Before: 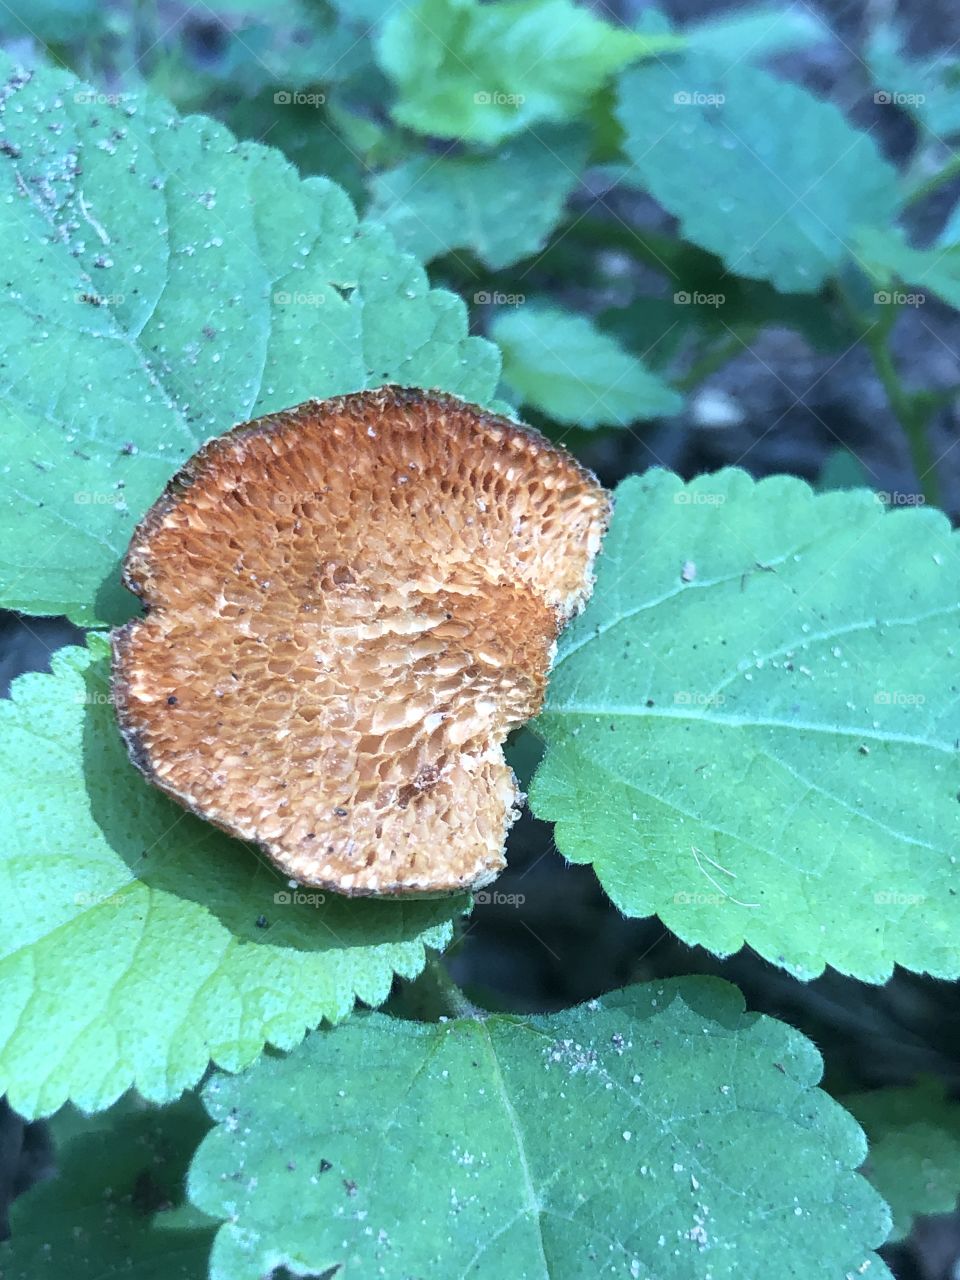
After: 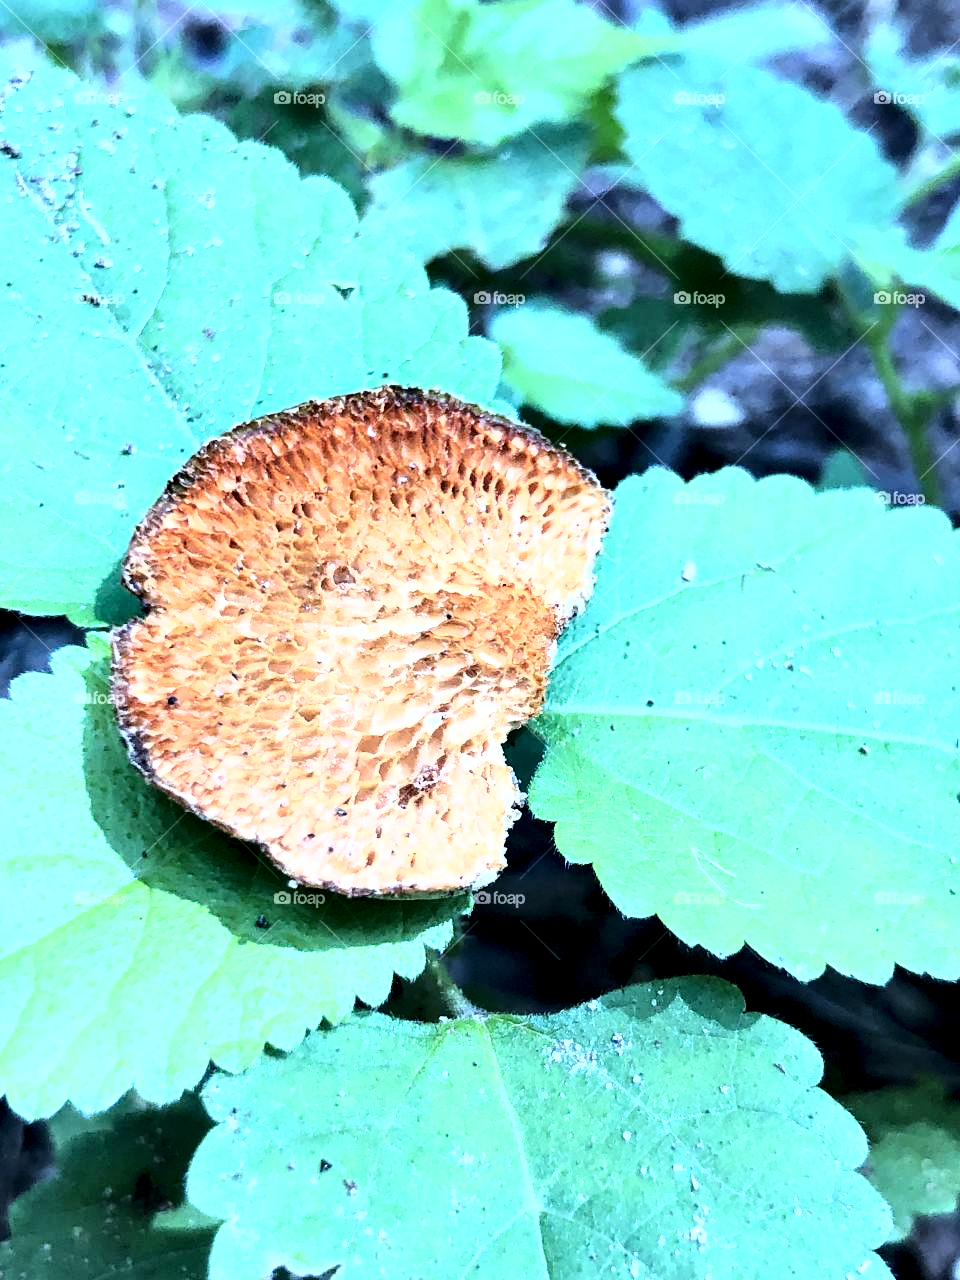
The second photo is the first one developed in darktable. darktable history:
contrast equalizer: y [[0.6 ×6], [0.55 ×6], [0 ×6], [0 ×6], [0 ×6]]
base curve: curves: ch0 [(0, 0) (0.026, 0.03) (0.109, 0.232) (0.351, 0.748) (0.669, 0.968) (1, 1)]
